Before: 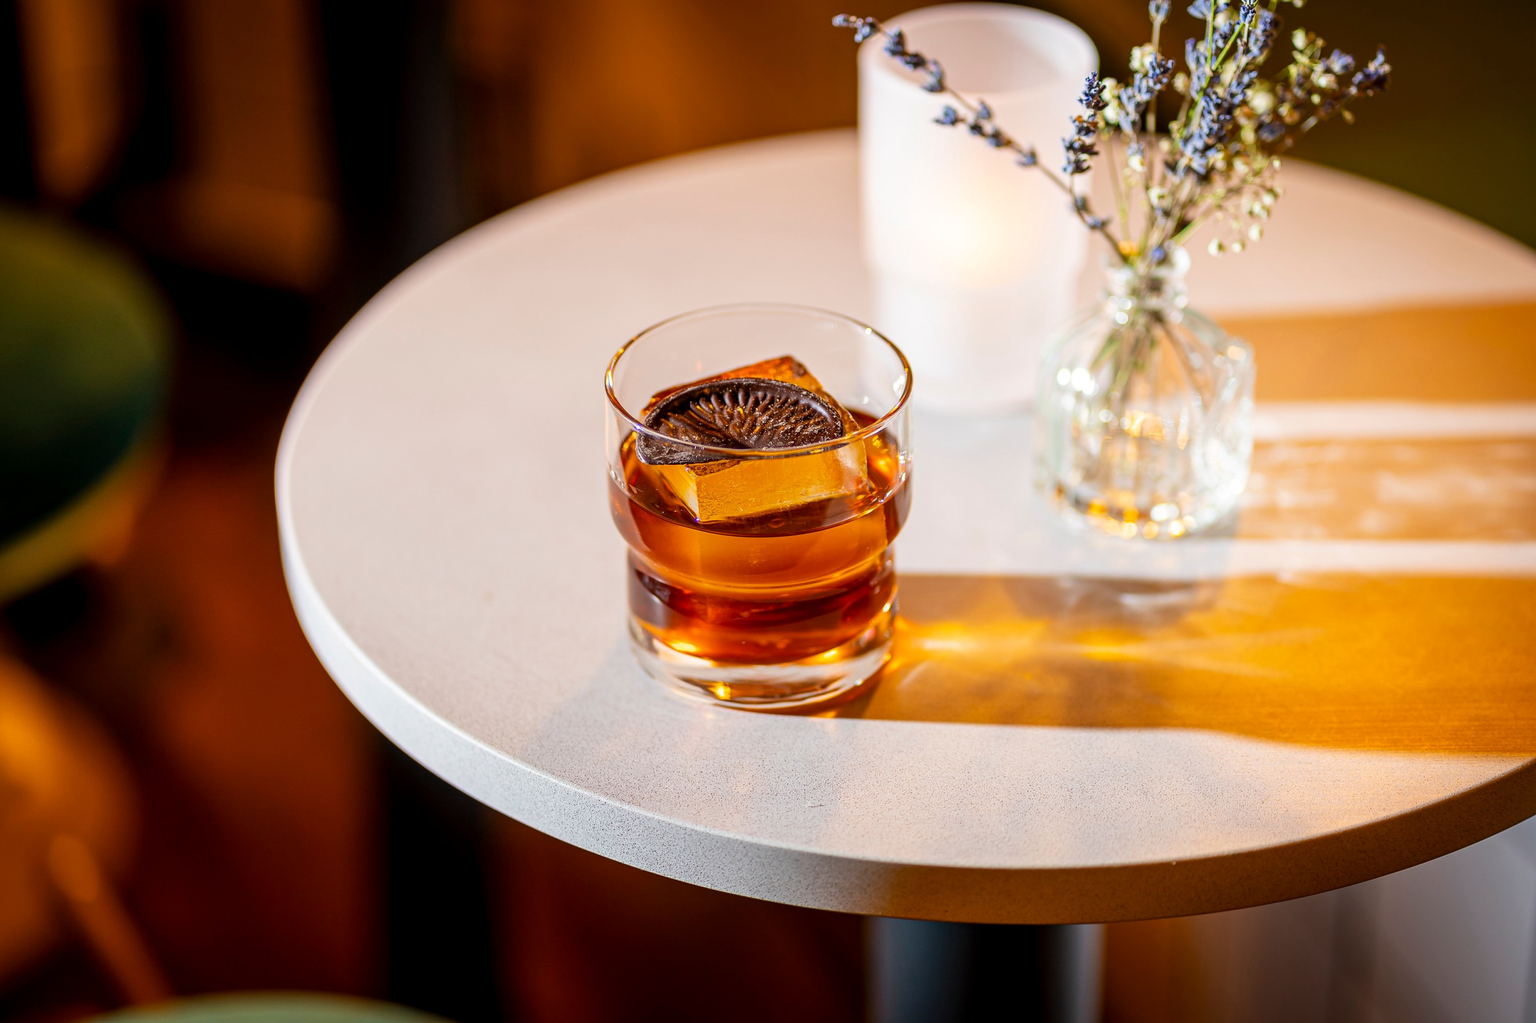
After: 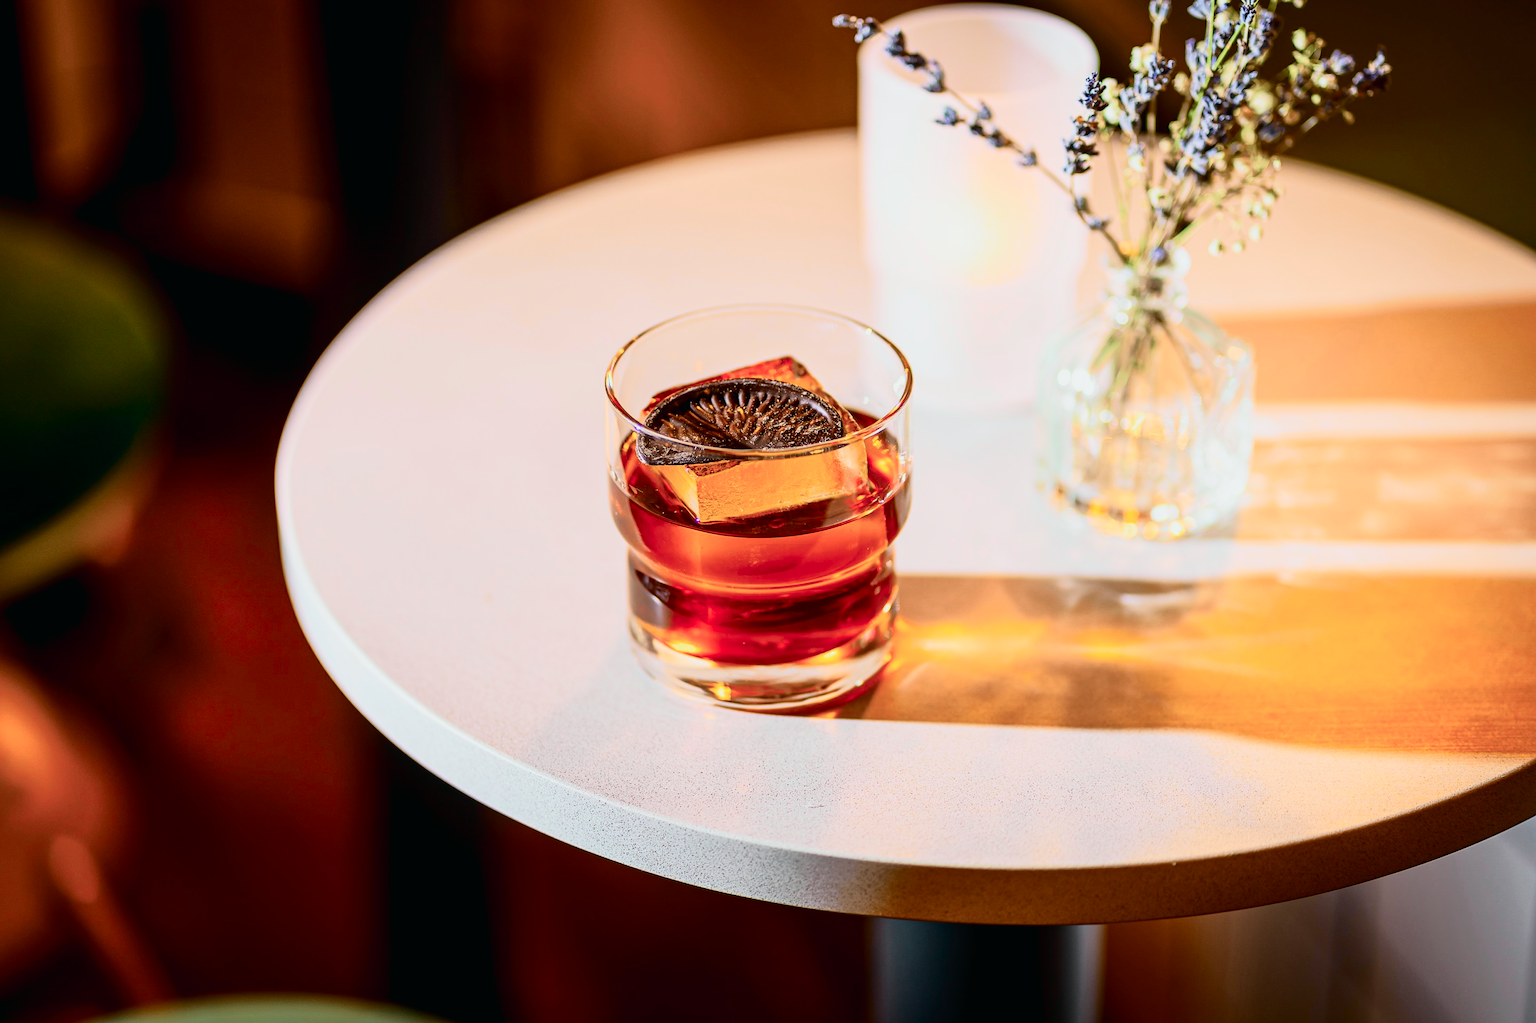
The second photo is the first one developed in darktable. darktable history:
tone curve: curves: ch0 [(0, 0.008) (0.081, 0.044) (0.177, 0.123) (0.283, 0.253) (0.416, 0.449) (0.495, 0.524) (0.661, 0.756) (0.796, 0.859) (1, 0.951)]; ch1 [(0, 0) (0.161, 0.092) (0.35, 0.33) (0.392, 0.392) (0.427, 0.426) (0.479, 0.472) (0.505, 0.5) (0.521, 0.524) (0.567, 0.564) (0.583, 0.588) (0.625, 0.627) (0.678, 0.733) (1, 1)]; ch2 [(0, 0) (0.346, 0.362) (0.404, 0.427) (0.502, 0.499) (0.531, 0.523) (0.544, 0.561) (0.58, 0.59) (0.629, 0.642) (0.717, 0.678) (1, 1)], color space Lab, independent channels, preserve colors none
